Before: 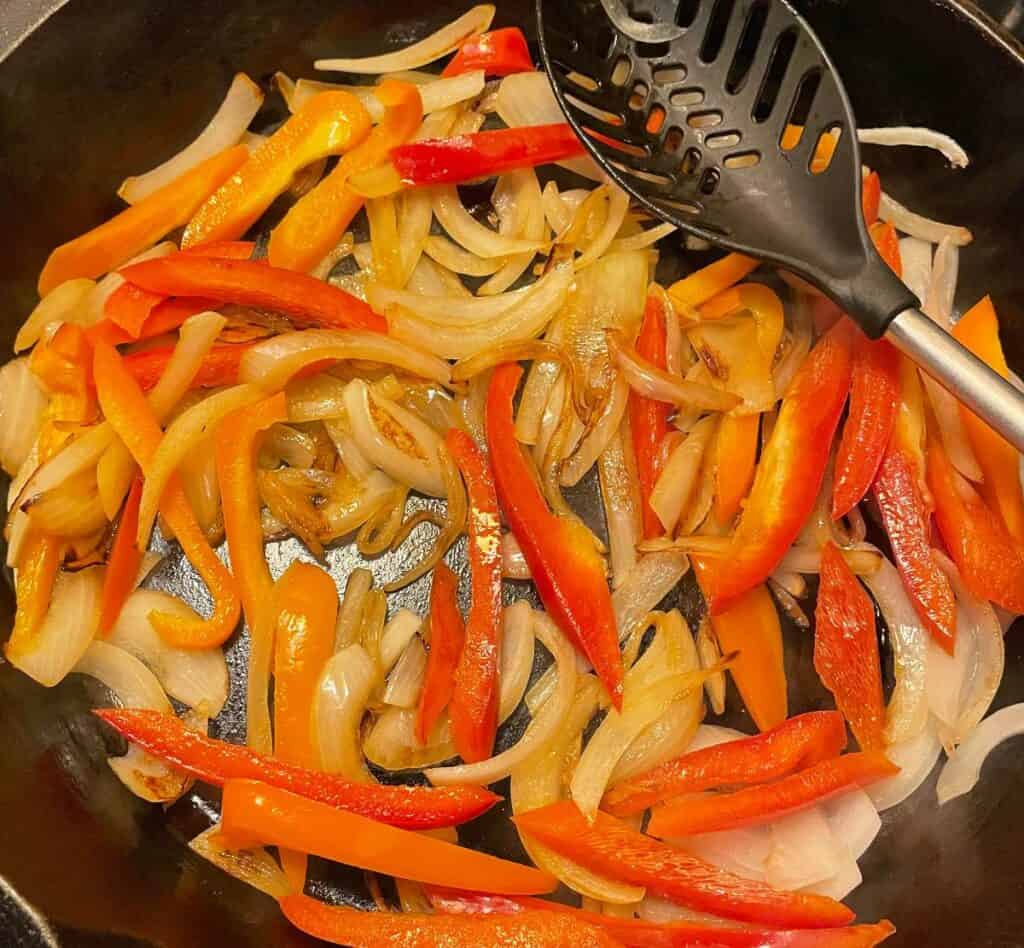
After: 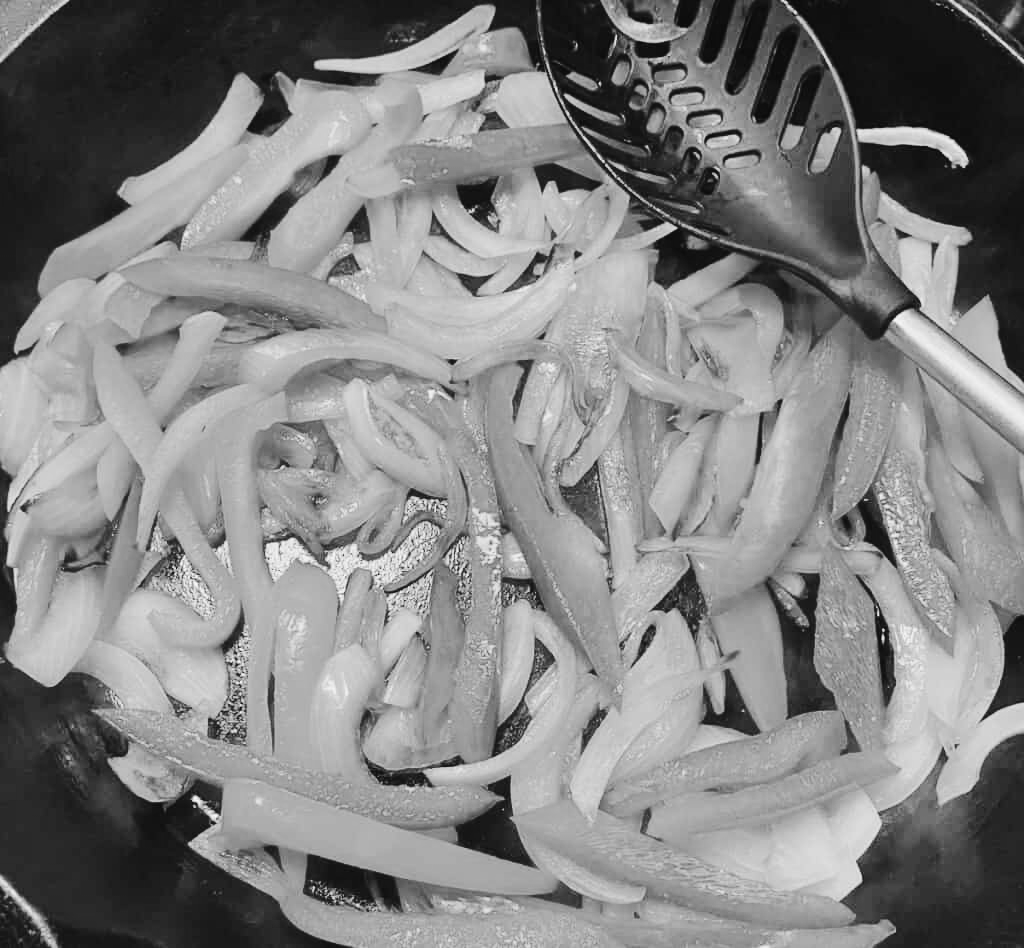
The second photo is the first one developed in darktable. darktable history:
tone curve: curves: ch0 [(0, 0.026) (0.146, 0.158) (0.272, 0.34) (0.453, 0.627) (0.687, 0.829) (1, 1)], color space Lab, linked channels, preserve colors none
color calibration "t3mujinpack channel mixer": output gray [0.18, 0.41, 0.41, 0], gray › normalize channels true, illuminant same as pipeline (D50), adaptation XYZ, x 0.346, y 0.359, gamut compression 0
